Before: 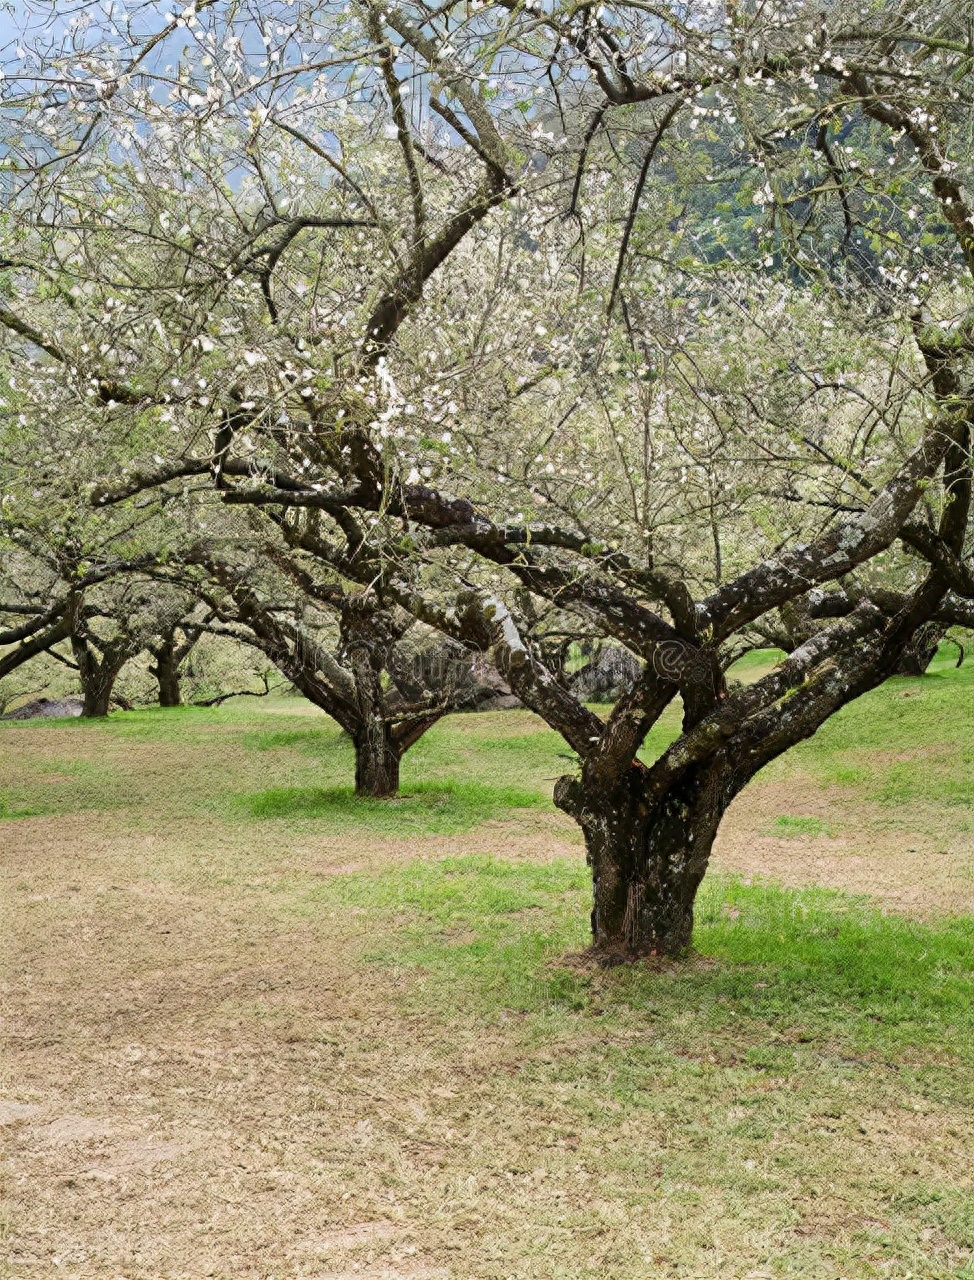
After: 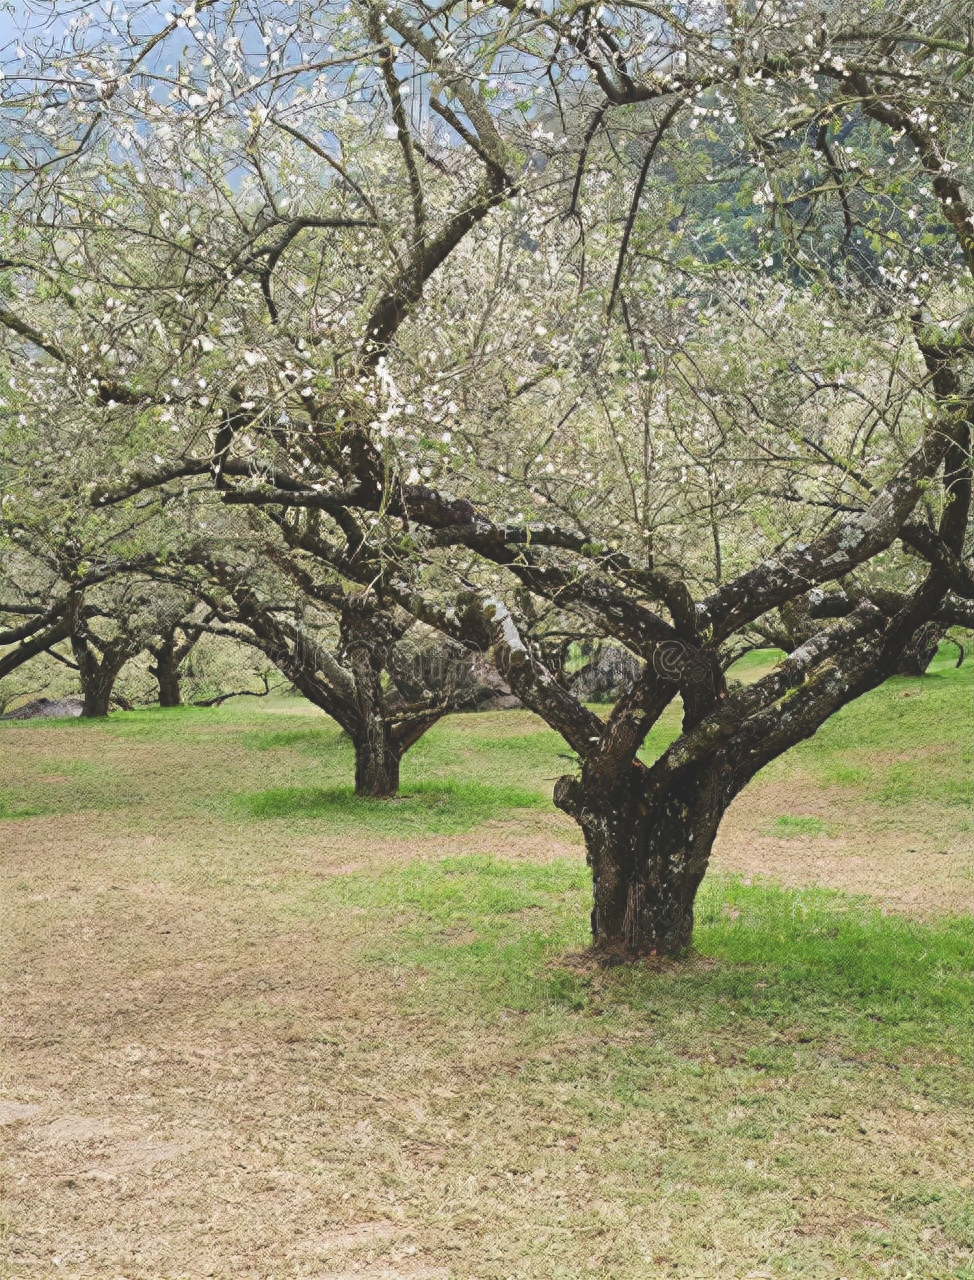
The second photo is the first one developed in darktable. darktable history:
exposure: black level correction -0.021, exposure -0.034 EV, compensate highlight preservation false
